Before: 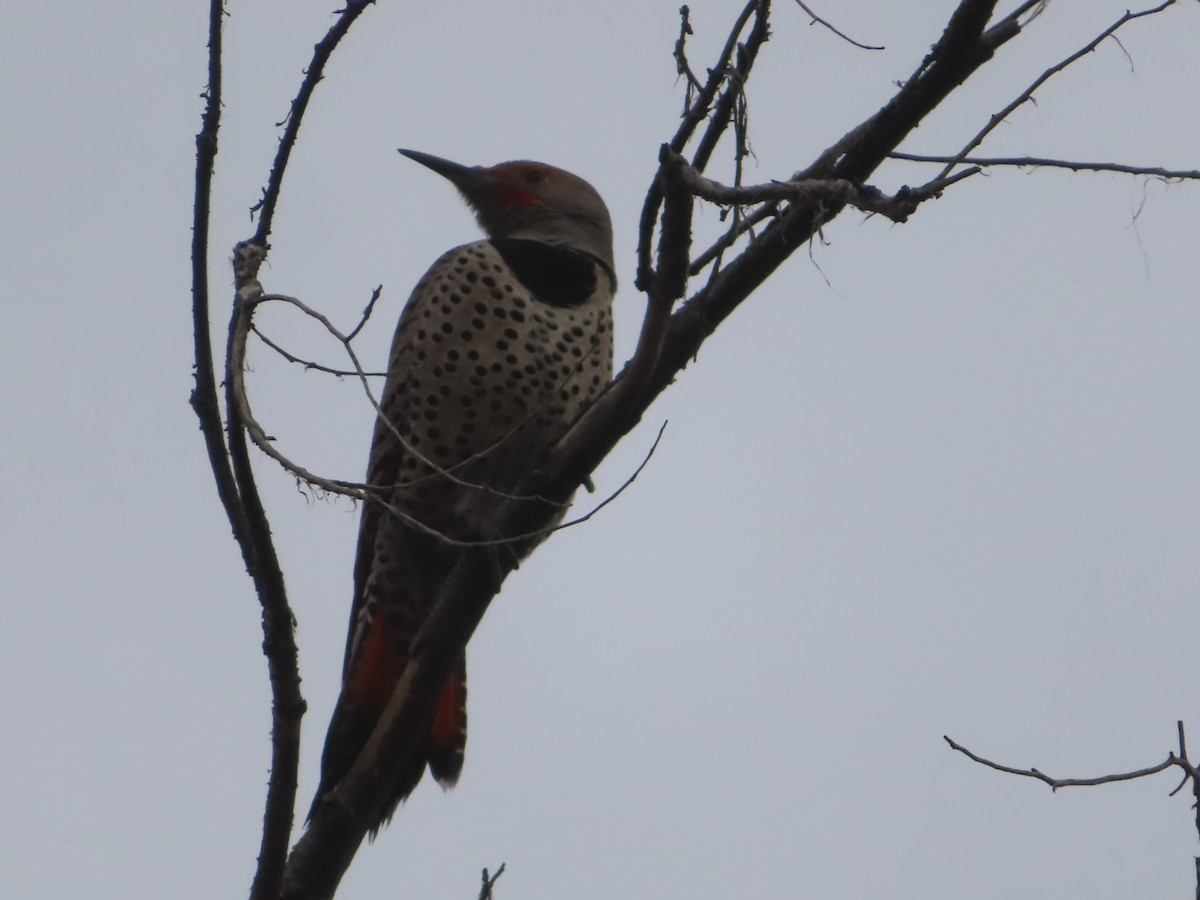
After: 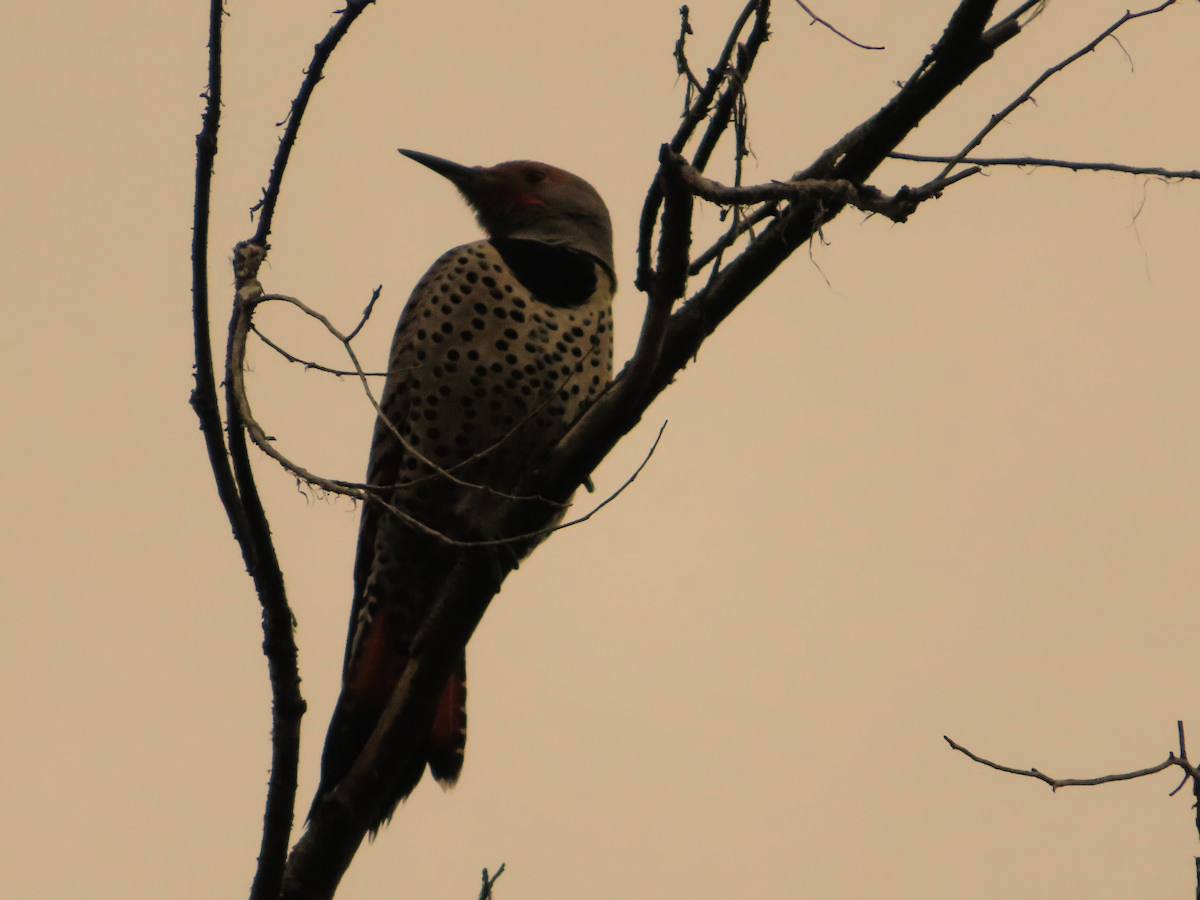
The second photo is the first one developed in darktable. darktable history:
white balance: red 1.138, green 0.996, blue 0.812
filmic rgb: black relative exposure -7.75 EV, white relative exposure 4.4 EV, threshold 3 EV, hardness 3.76, latitude 50%, contrast 1.1, color science v5 (2021), contrast in shadows safe, contrast in highlights safe, enable highlight reconstruction true
color balance rgb: shadows lift › chroma 2%, shadows lift › hue 219.6°, power › hue 313.2°, highlights gain › chroma 3%, highlights gain › hue 75.6°, global offset › luminance 0.5%, perceptual saturation grading › global saturation 15.33%, perceptual saturation grading › highlights -19.33%, perceptual saturation grading › shadows 20%, global vibrance 20%
